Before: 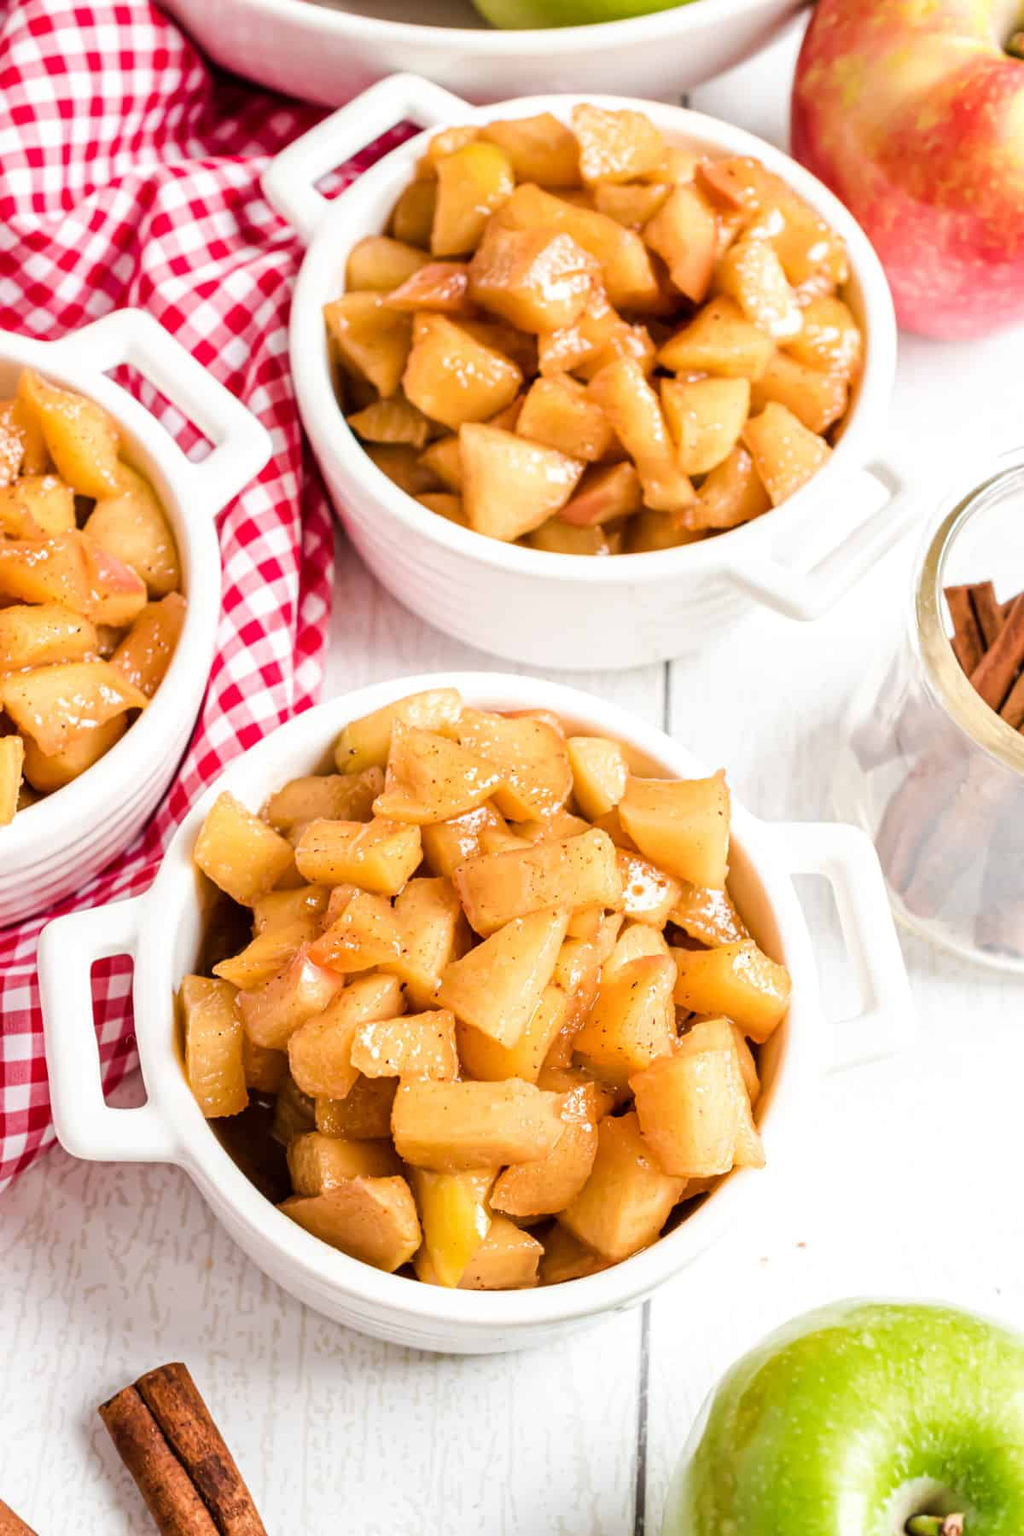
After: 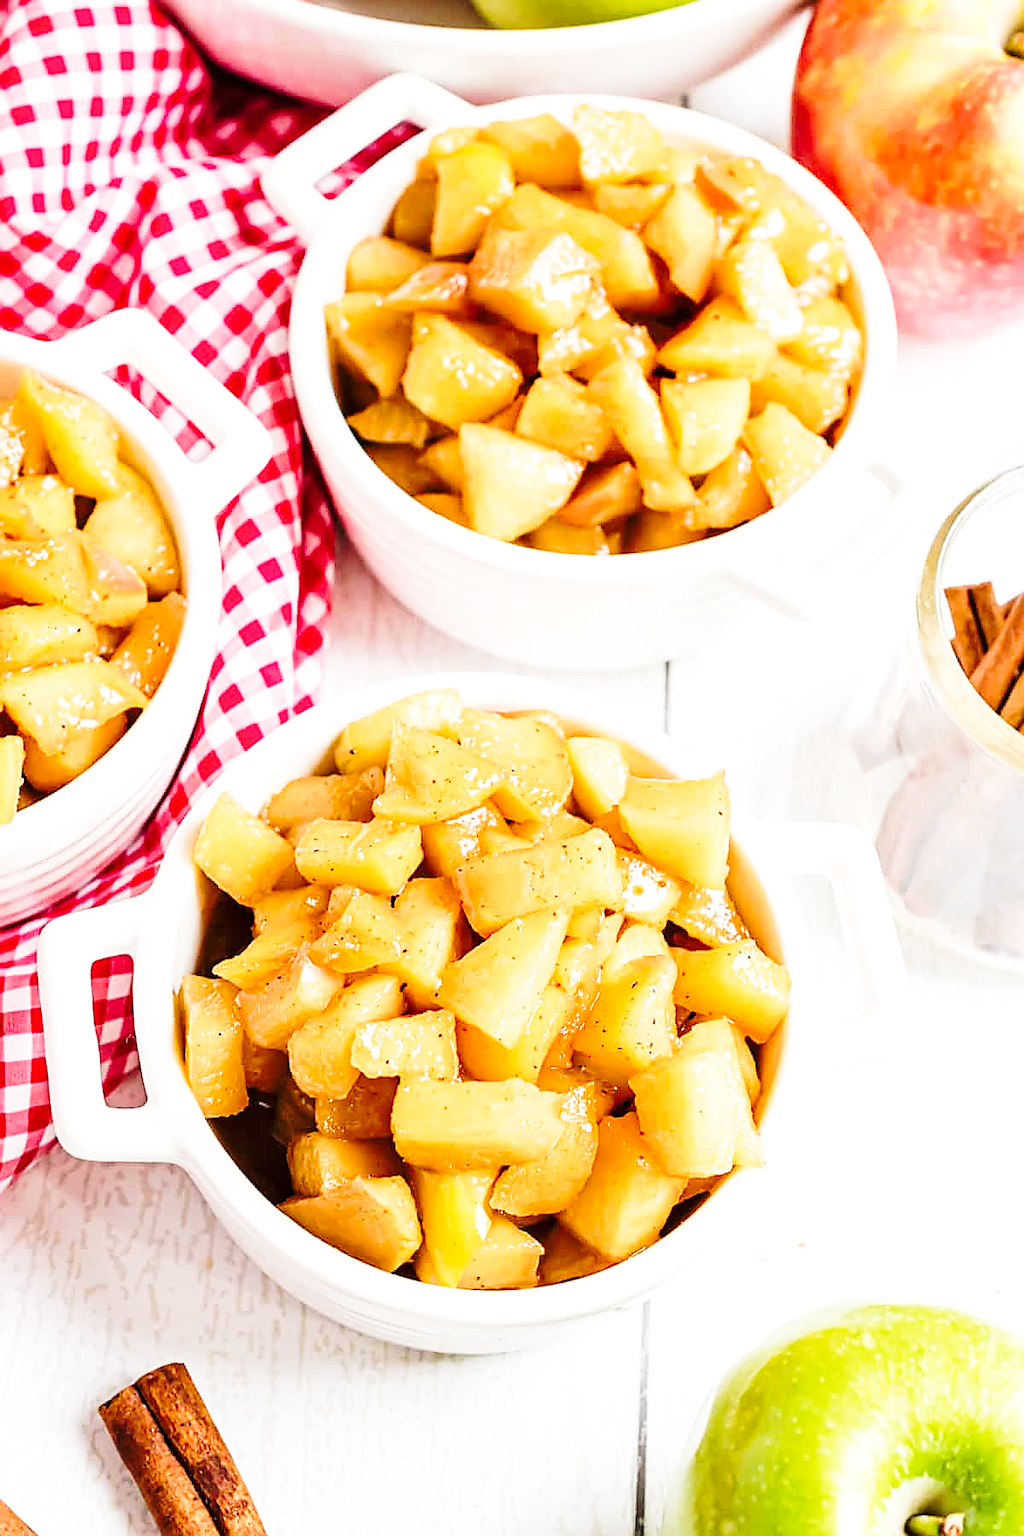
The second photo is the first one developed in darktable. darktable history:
sharpen: radius 1.412, amount 1.241, threshold 0.711
base curve: curves: ch0 [(0, 0) (0.036, 0.037) (0.121, 0.228) (0.46, 0.76) (0.859, 0.983) (1, 1)], preserve colors none
